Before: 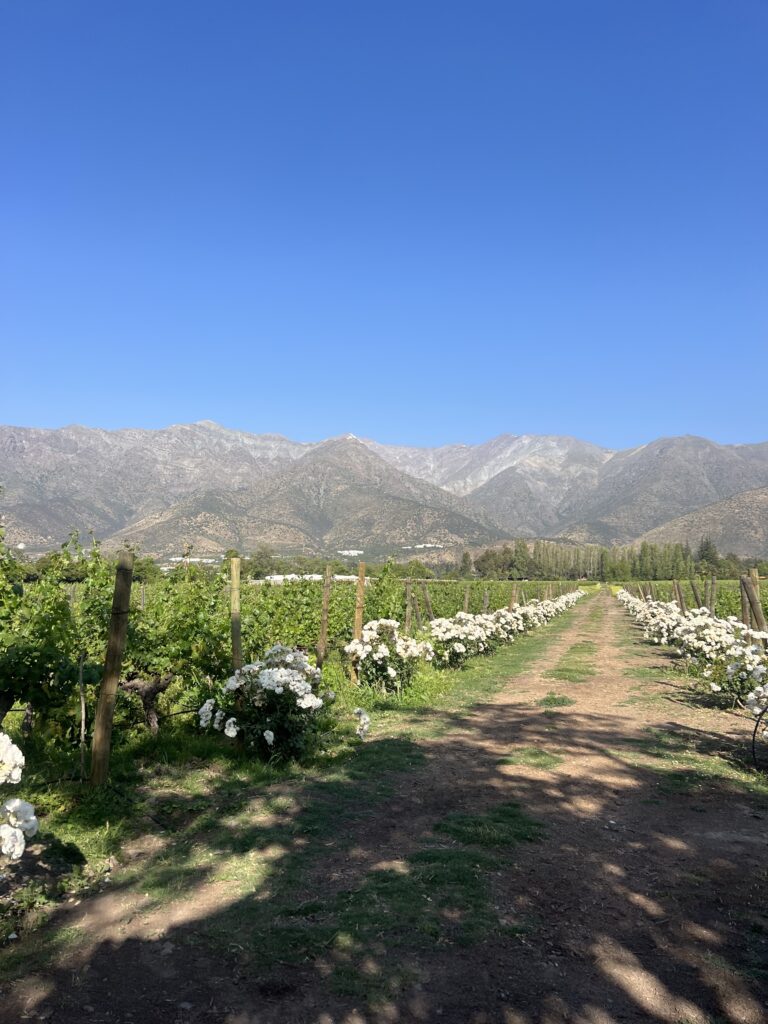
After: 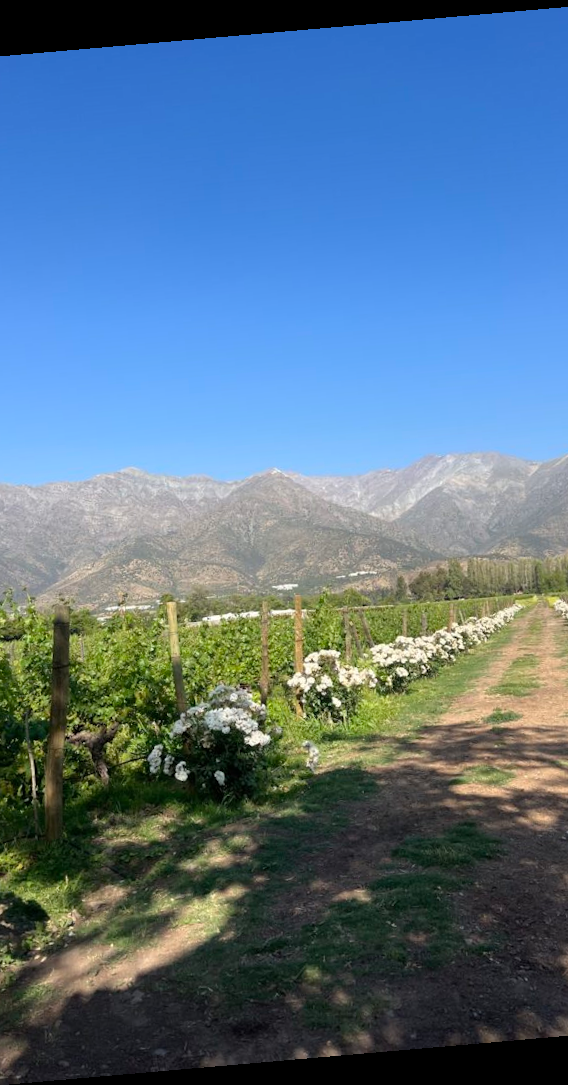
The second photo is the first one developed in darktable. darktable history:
crop and rotate: left 13.342%, right 19.991%
rotate and perspective: rotation -4.98°, automatic cropping off
